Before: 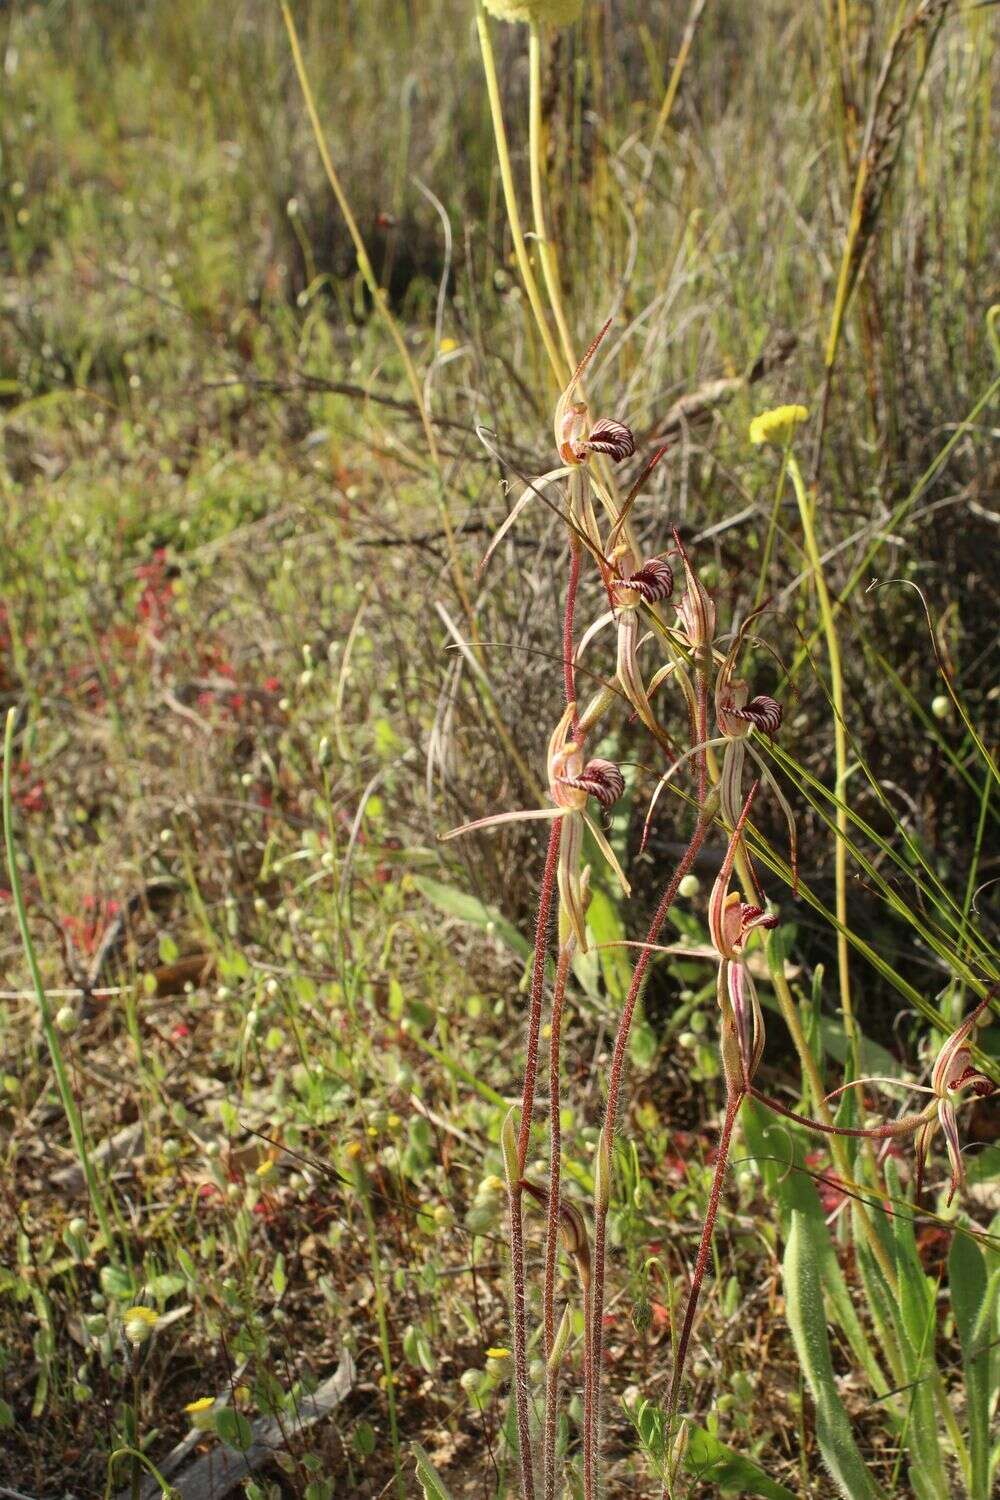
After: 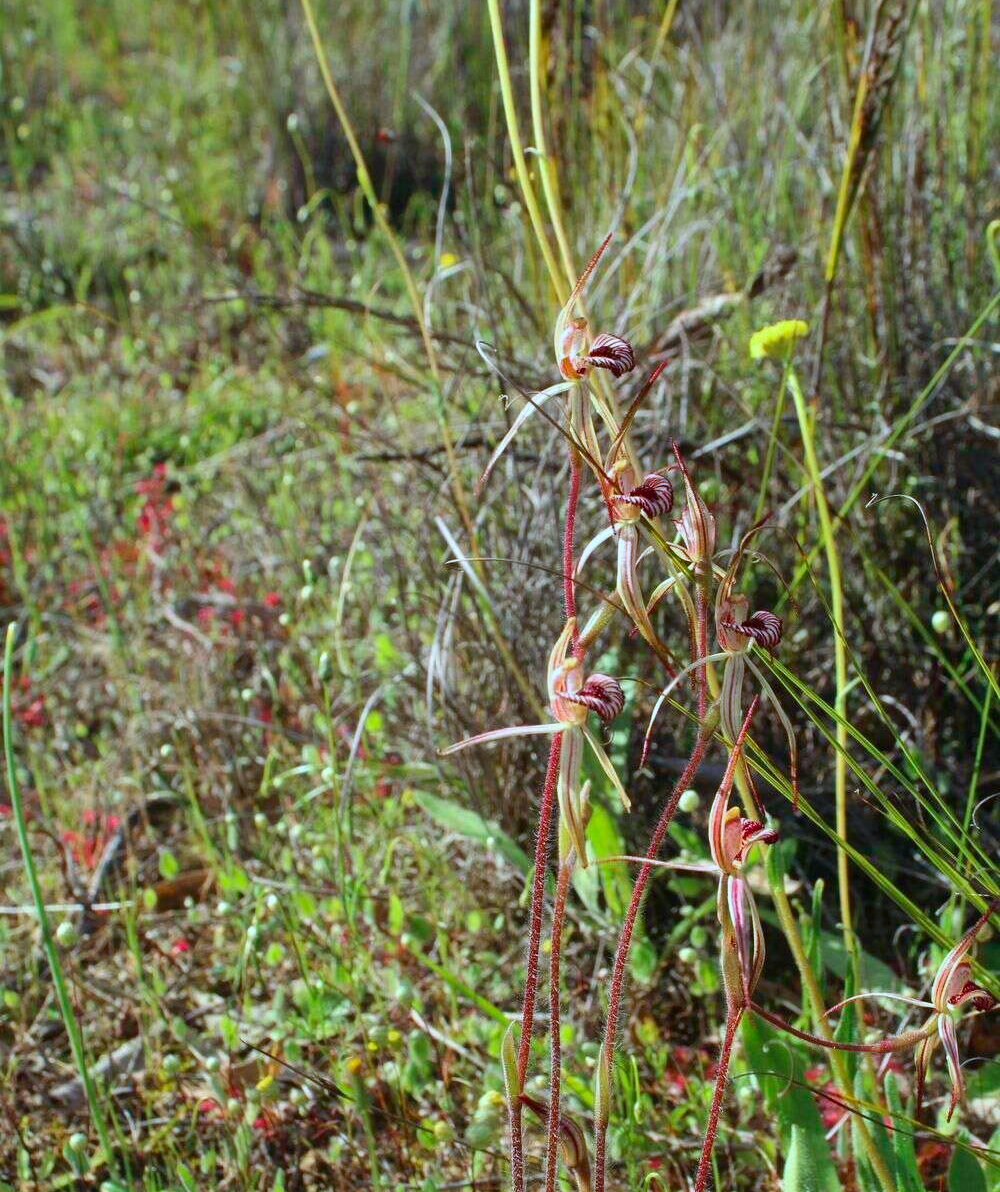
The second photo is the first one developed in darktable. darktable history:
contrast brightness saturation: brightness -0.018, saturation 0.369
crop and rotate: top 5.669%, bottom 14.851%
color calibration: illuminant custom, x 0.388, y 0.387, temperature 3821.38 K
shadows and highlights: radius 115.78, shadows 42.32, highlights -61.61, soften with gaussian
